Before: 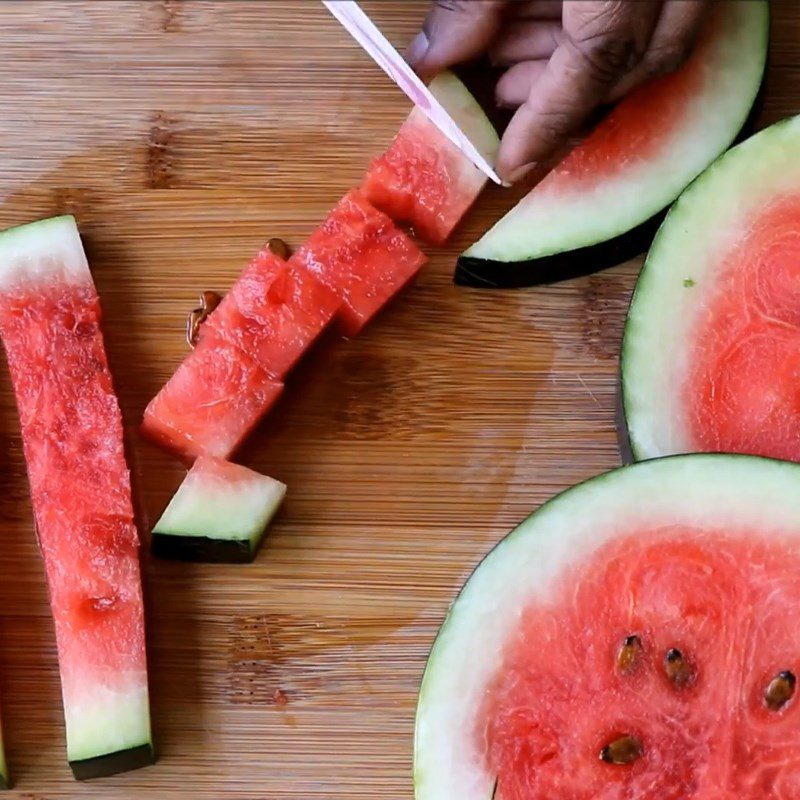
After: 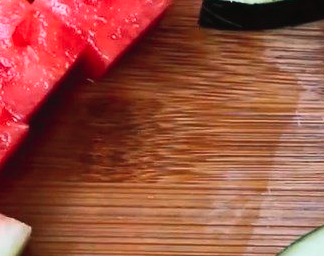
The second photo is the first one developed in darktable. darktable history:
tone curve: curves: ch0 [(0, 0.026) (0.172, 0.194) (0.398, 0.437) (0.469, 0.544) (0.612, 0.741) (0.845, 0.926) (1, 0.968)]; ch1 [(0, 0) (0.437, 0.453) (0.472, 0.467) (0.502, 0.502) (0.531, 0.537) (0.574, 0.583) (0.617, 0.64) (0.699, 0.749) (0.859, 0.919) (1, 1)]; ch2 [(0, 0) (0.33, 0.301) (0.421, 0.443) (0.476, 0.502) (0.511, 0.504) (0.553, 0.55) (0.595, 0.586) (0.664, 0.664) (1, 1)], color space Lab, independent channels, preserve colors none
crop: left 31.884%, top 32.316%, right 27.554%, bottom 35.646%
